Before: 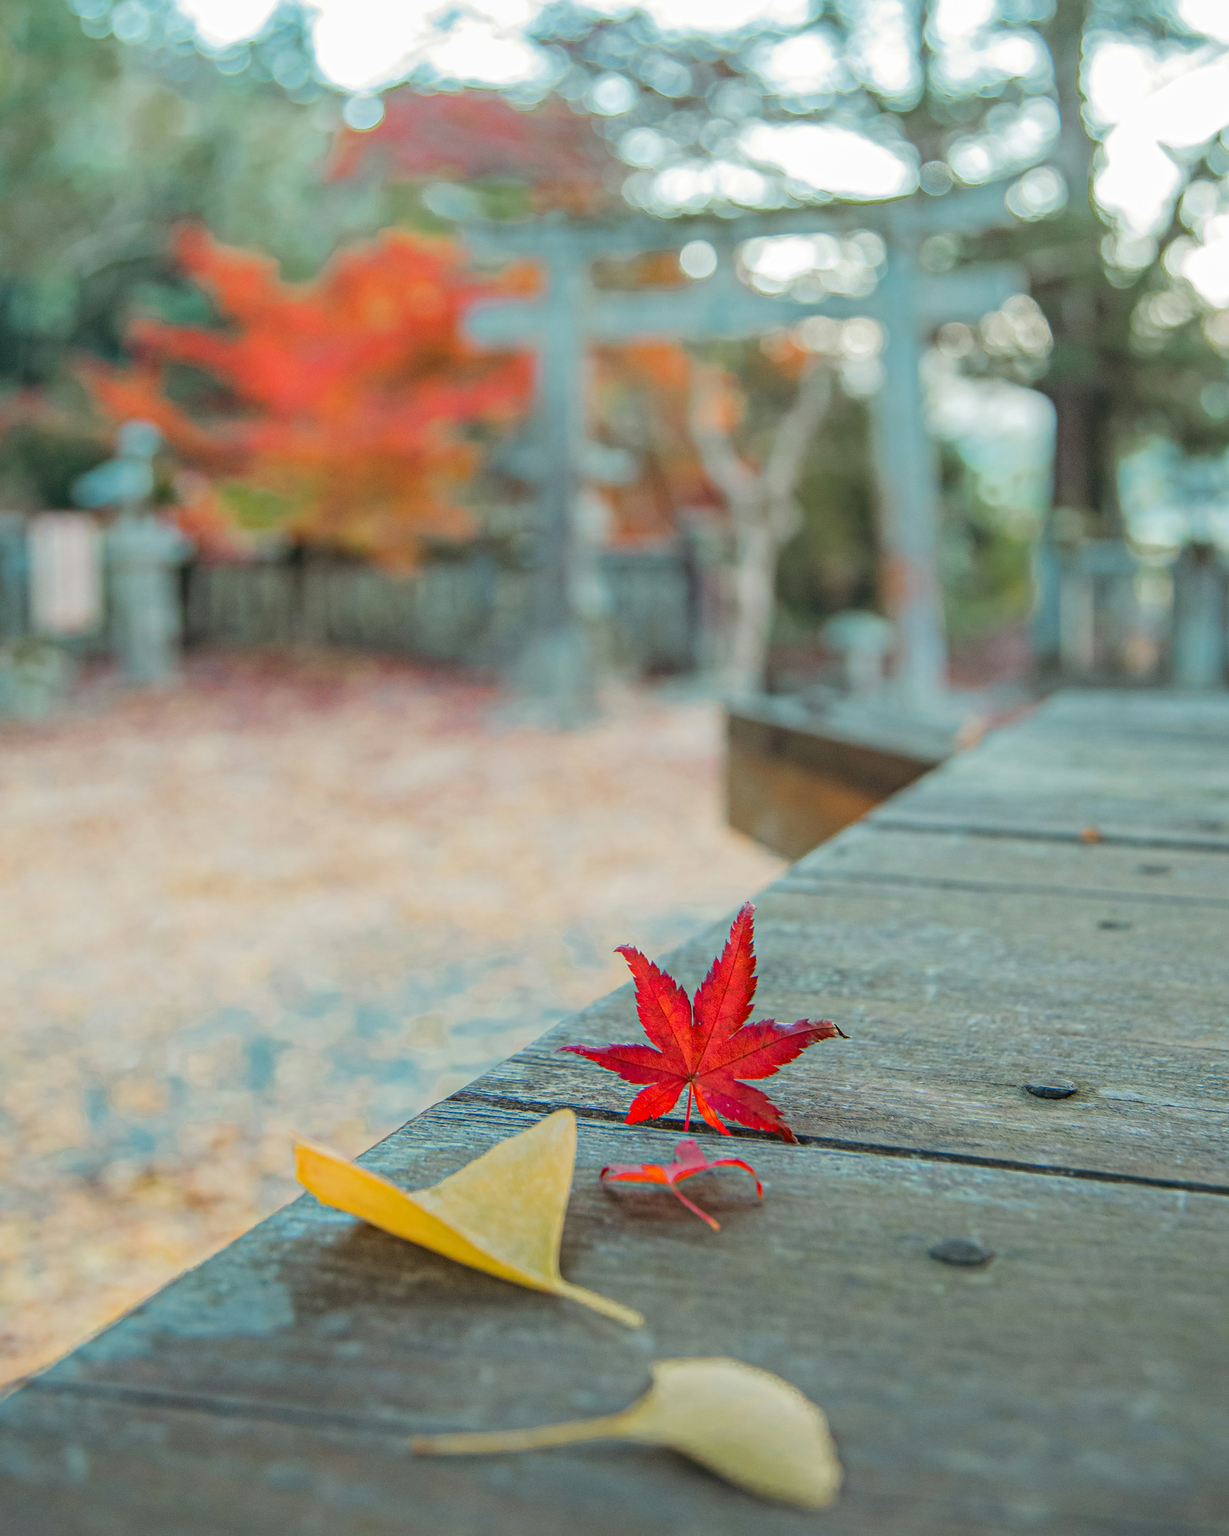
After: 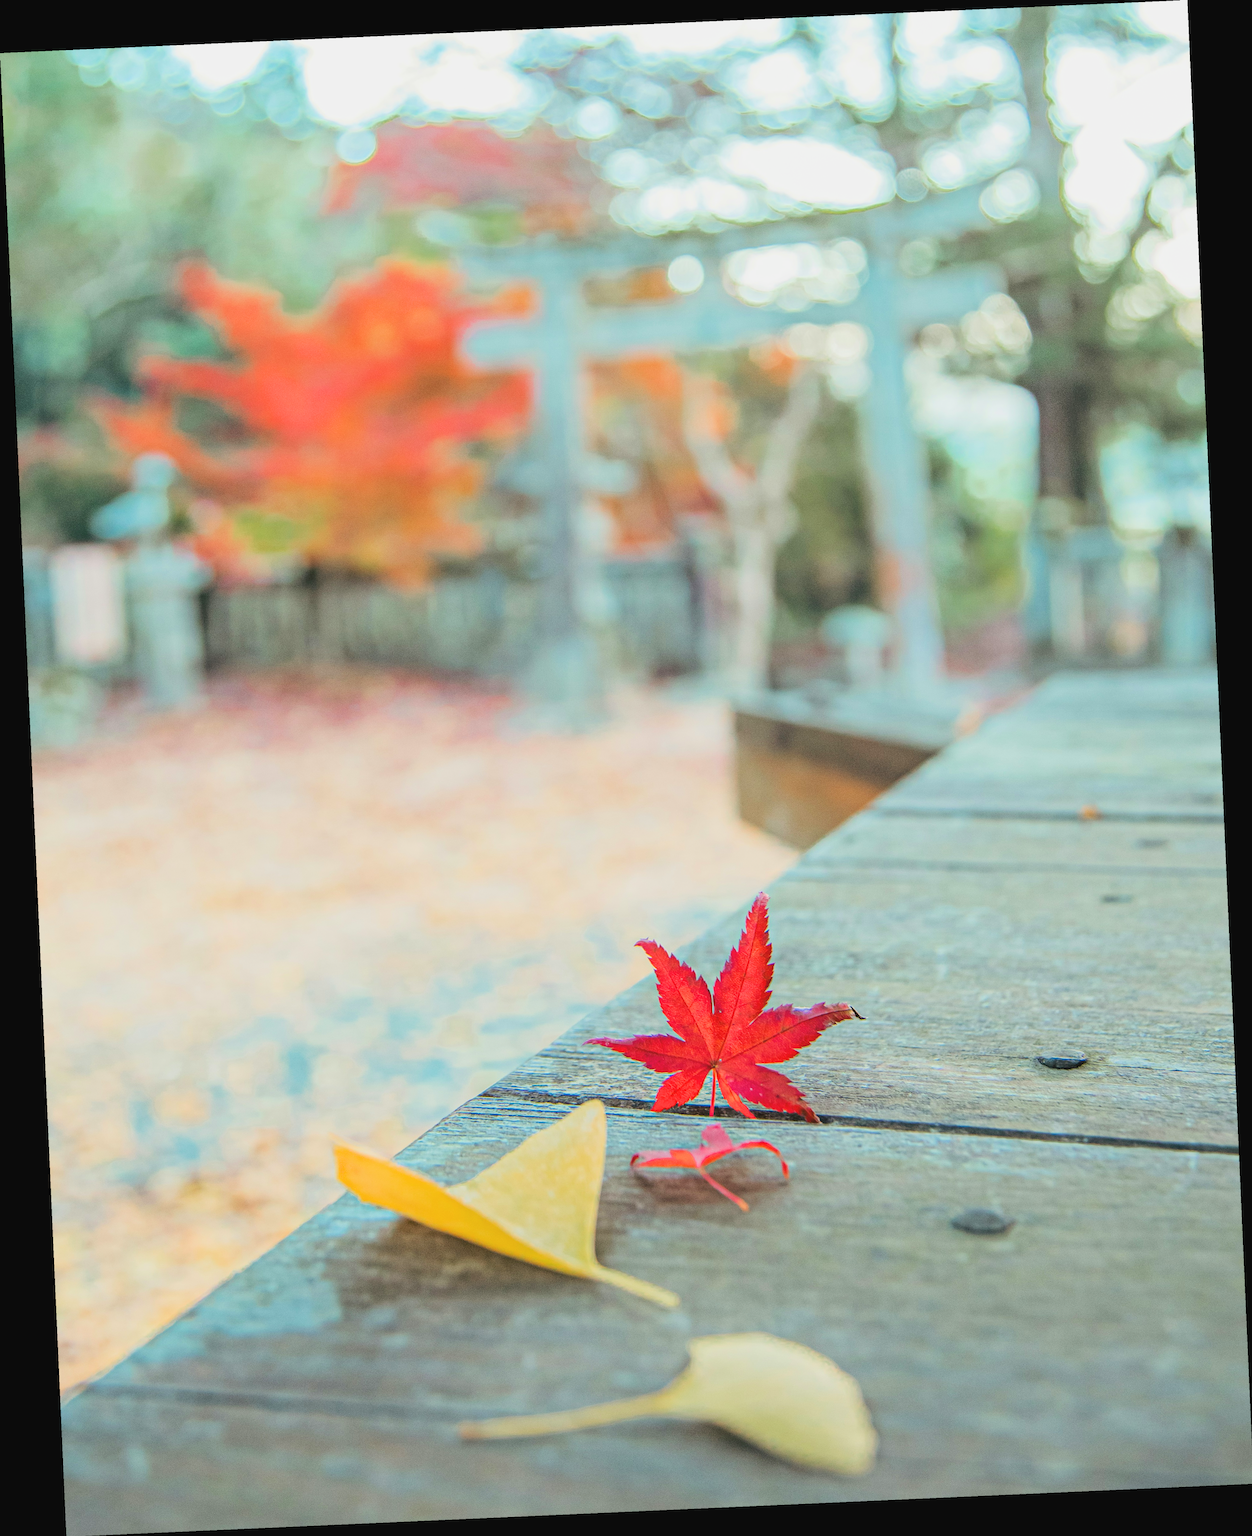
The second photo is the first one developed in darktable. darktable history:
filmic rgb: black relative exposure -7.65 EV, white relative exposure 4.56 EV, hardness 3.61, color science v6 (2022)
exposure: black level correction -0.005, exposure 1 EV, compensate highlight preservation false
color correction: highlights a* -0.137, highlights b* 0.137
rotate and perspective: rotation -2.56°, automatic cropping off
